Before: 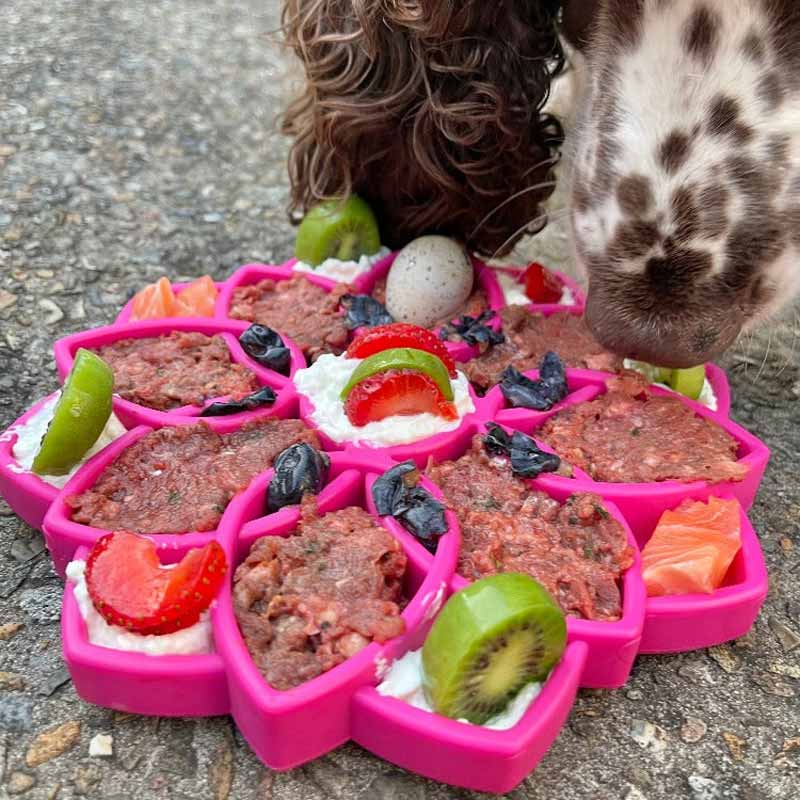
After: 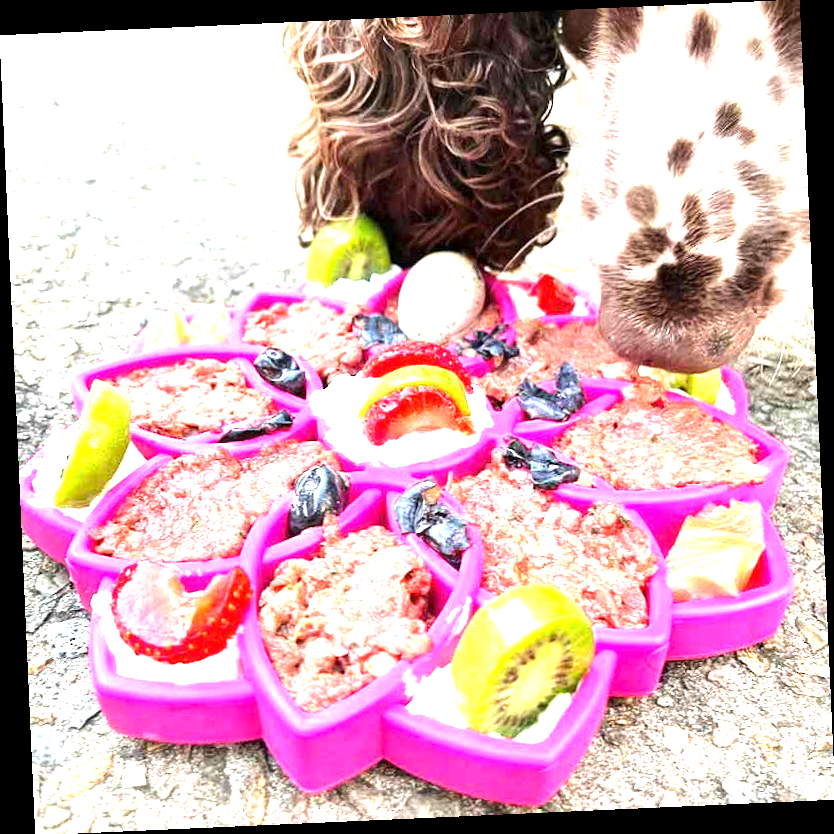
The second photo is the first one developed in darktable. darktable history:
exposure: exposure 2 EV, compensate highlight preservation false
rotate and perspective: rotation -2.56°, automatic cropping off
tone equalizer: -8 EV -0.417 EV, -7 EV -0.389 EV, -6 EV -0.333 EV, -5 EV -0.222 EV, -3 EV 0.222 EV, -2 EV 0.333 EV, -1 EV 0.389 EV, +0 EV 0.417 EV, edges refinement/feathering 500, mask exposure compensation -1.57 EV, preserve details no
